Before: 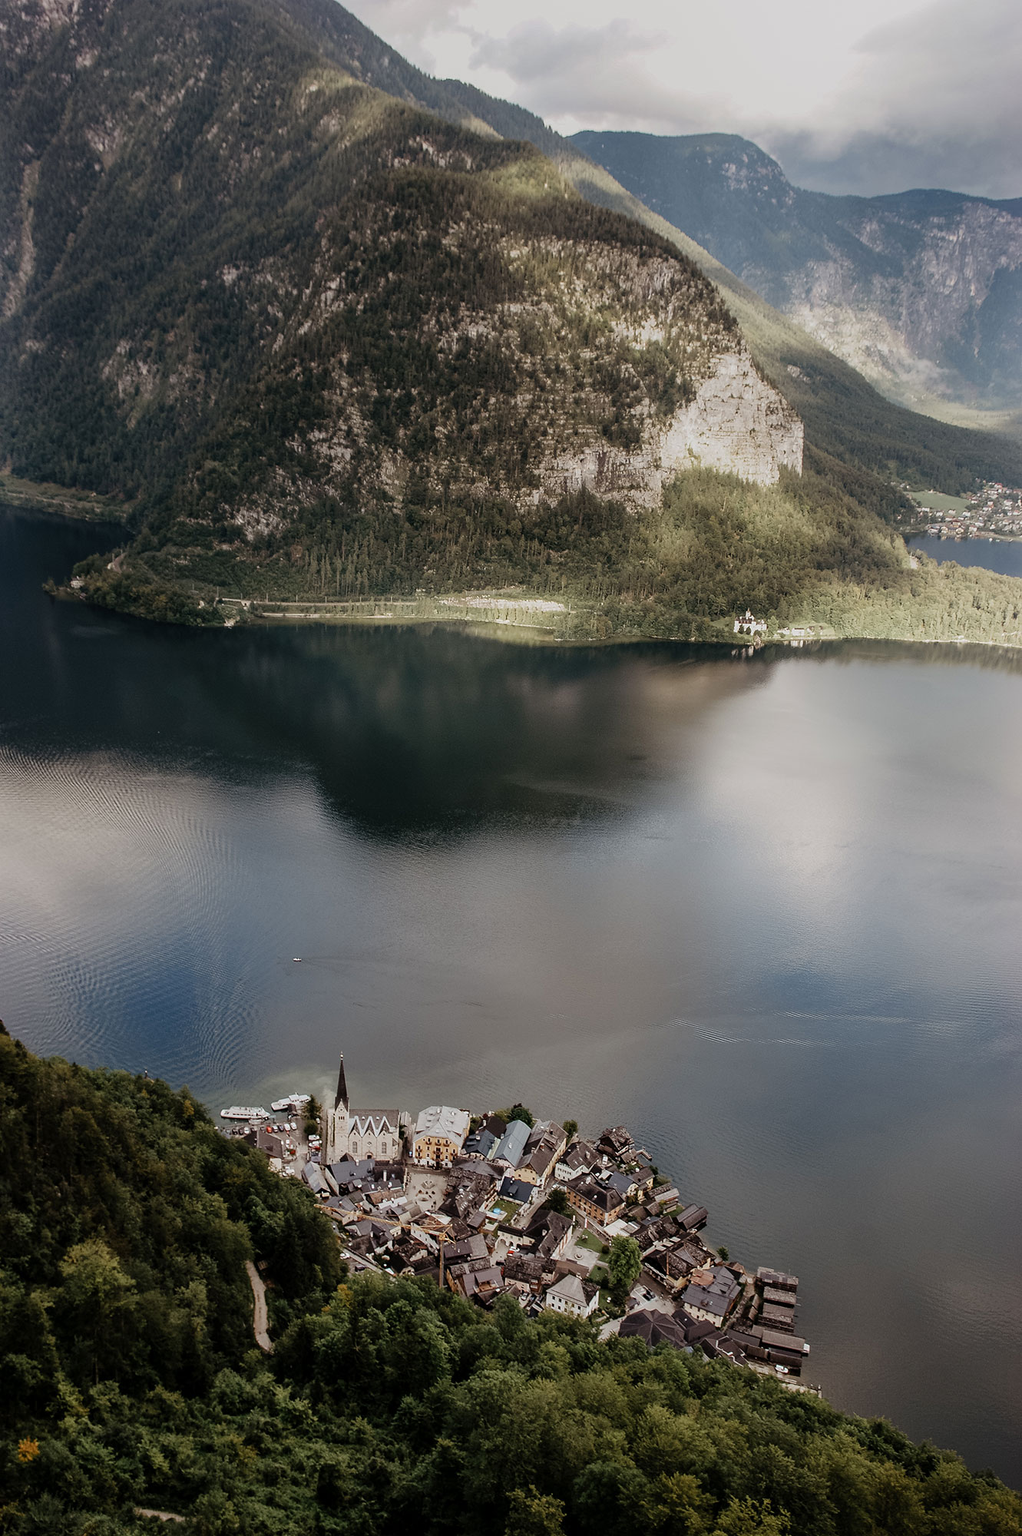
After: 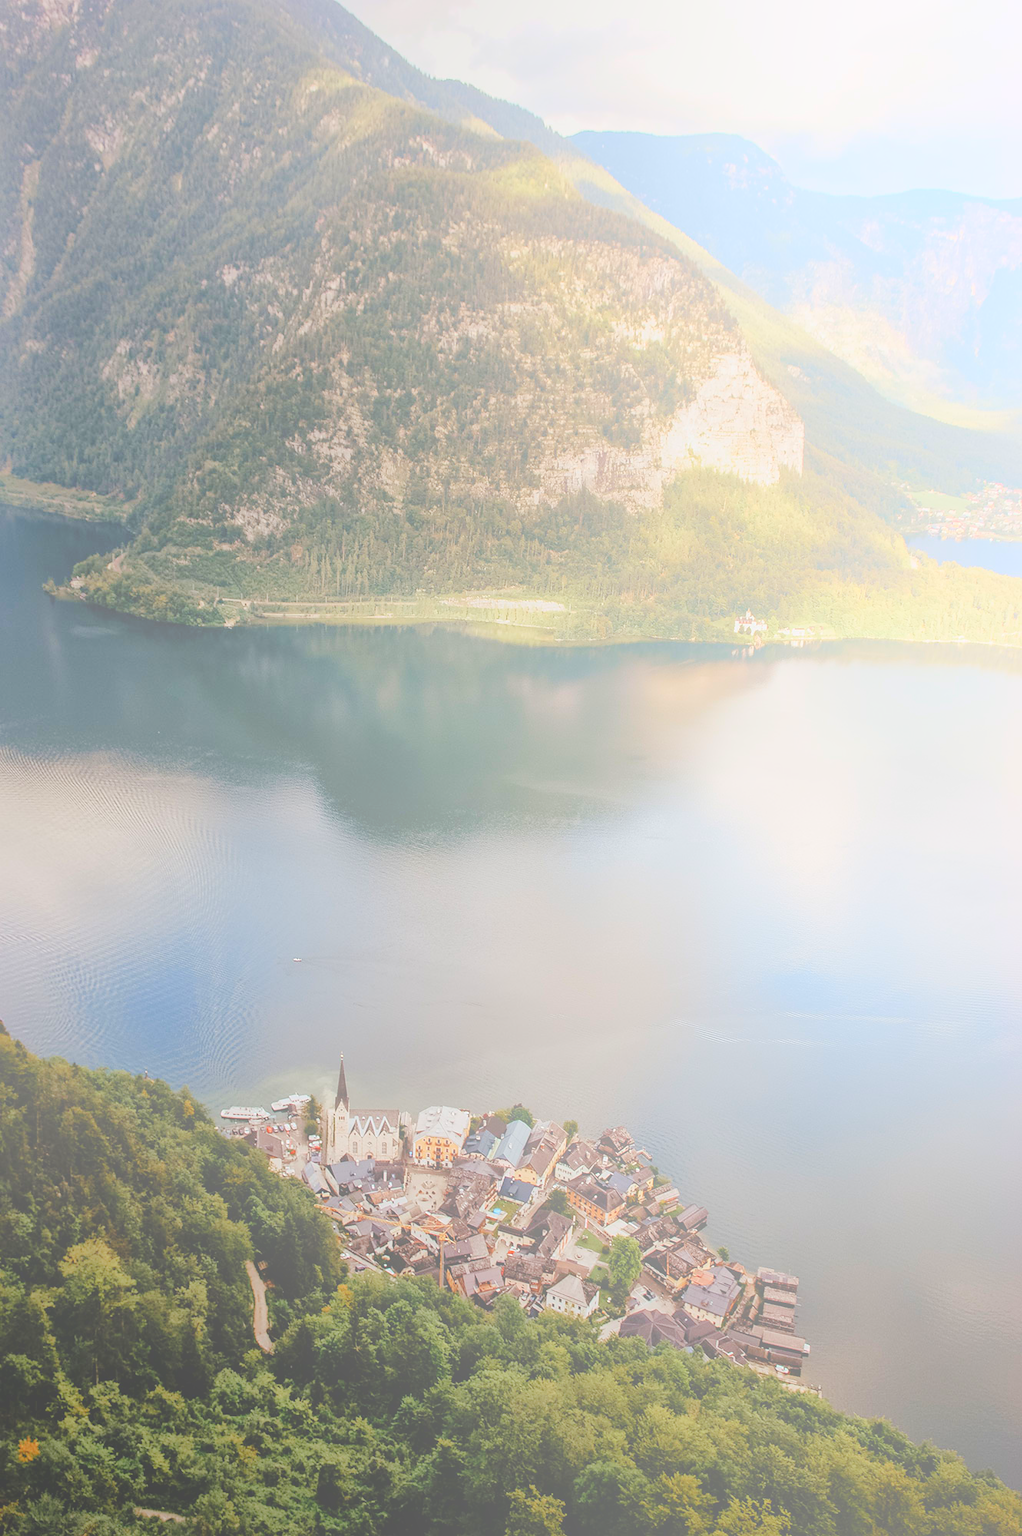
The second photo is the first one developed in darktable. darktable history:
contrast brightness saturation: contrast 0.04, saturation 0.16
shadows and highlights: highlights -60
local contrast: mode bilateral grid, contrast 20, coarseness 50, detail 120%, midtone range 0.2
bloom: size 70%, threshold 25%, strength 70%
